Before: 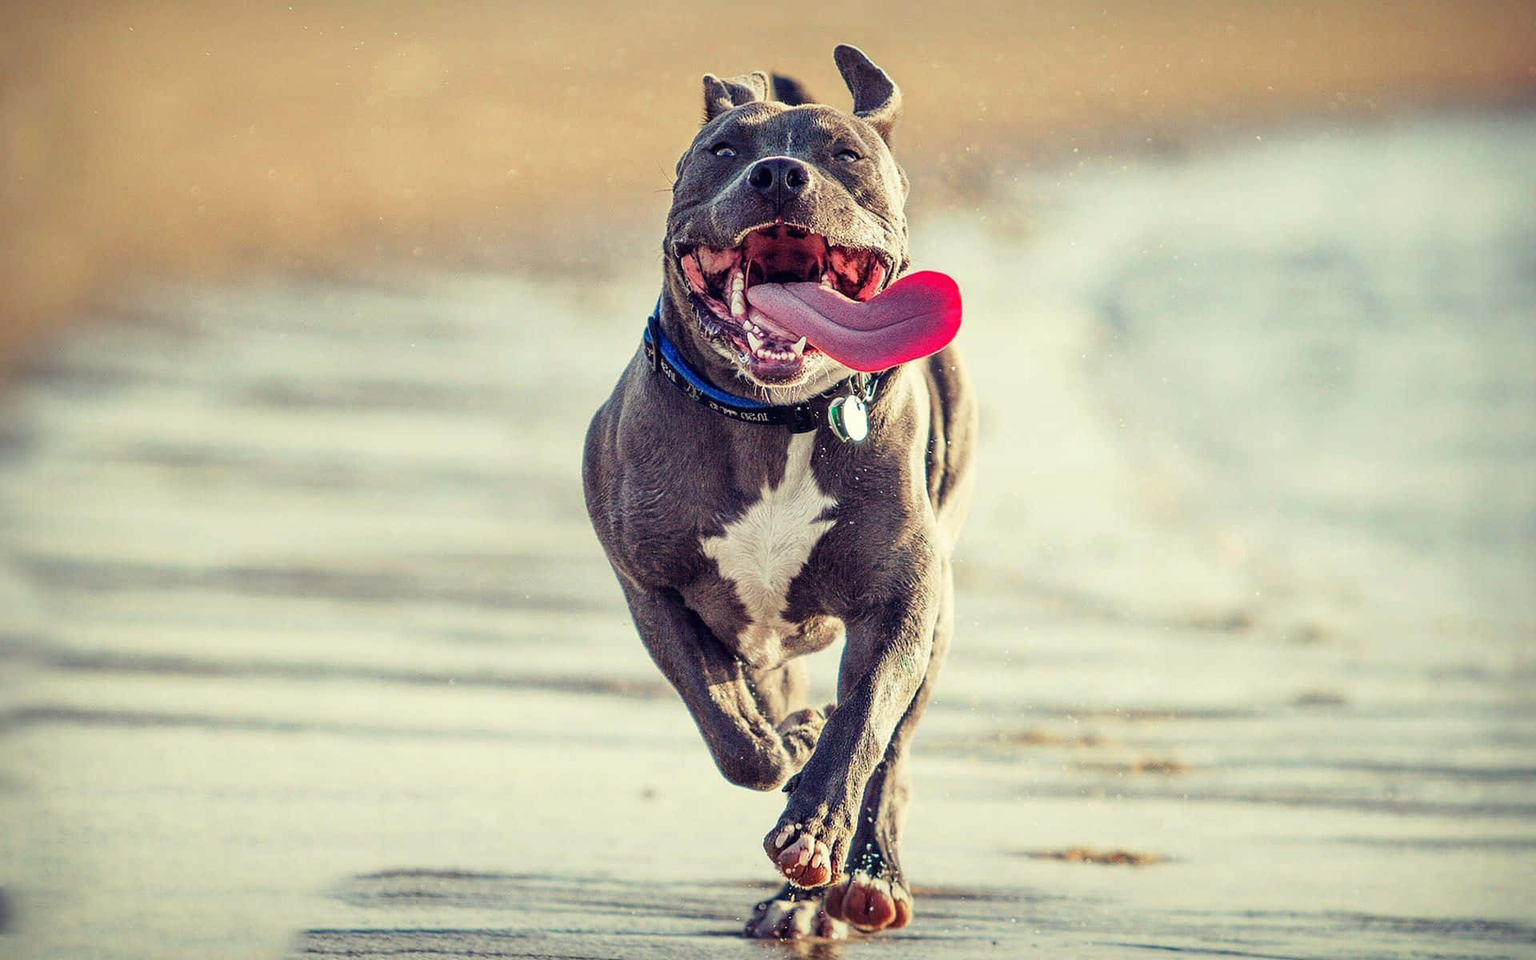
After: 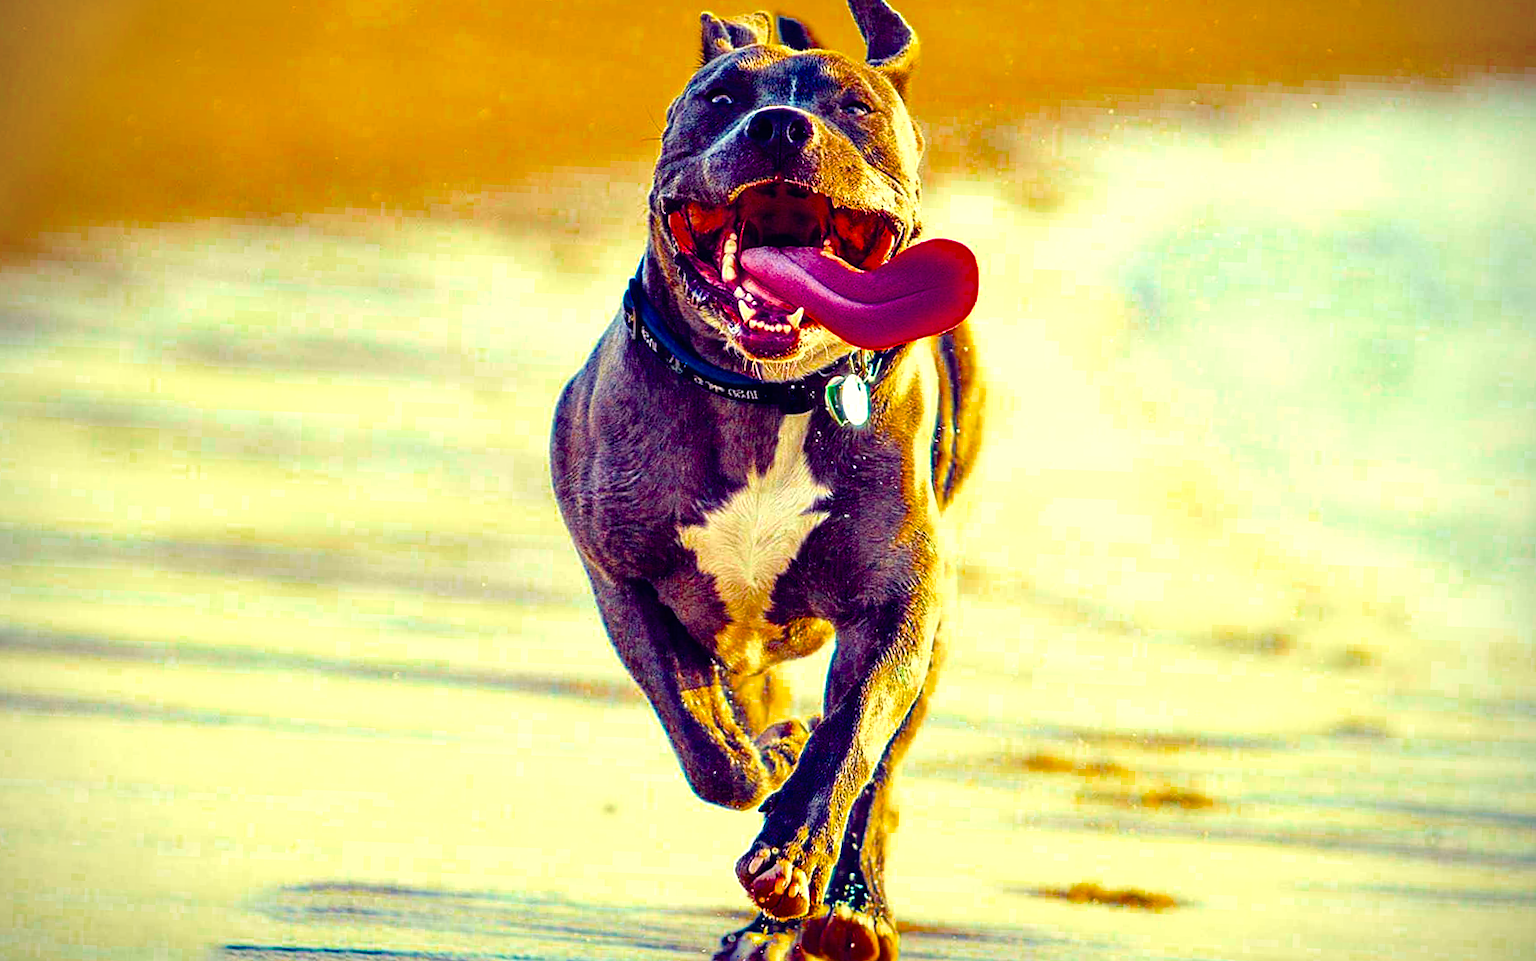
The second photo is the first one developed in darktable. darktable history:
color balance rgb: perceptual saturation grading › global saturation 65.471%, perceptual saturation grading › highlights 59.31%, perceptual saturation grading › mid-tones 49.351%, perceptual saturation grading › shadows 49.246%, global vibrance 15.799%, saturation formula JzAzBz (2021)
crop and rotate: angle -2.15°, left 3.101%, top 3.831%, right 1.503%, bottom 0.614%
vignetting: fall-off radius 81.65%
exposure: black level correction 0, exposure 0.698 EV, compensate exposure bias true, compensate highlight preservation false
